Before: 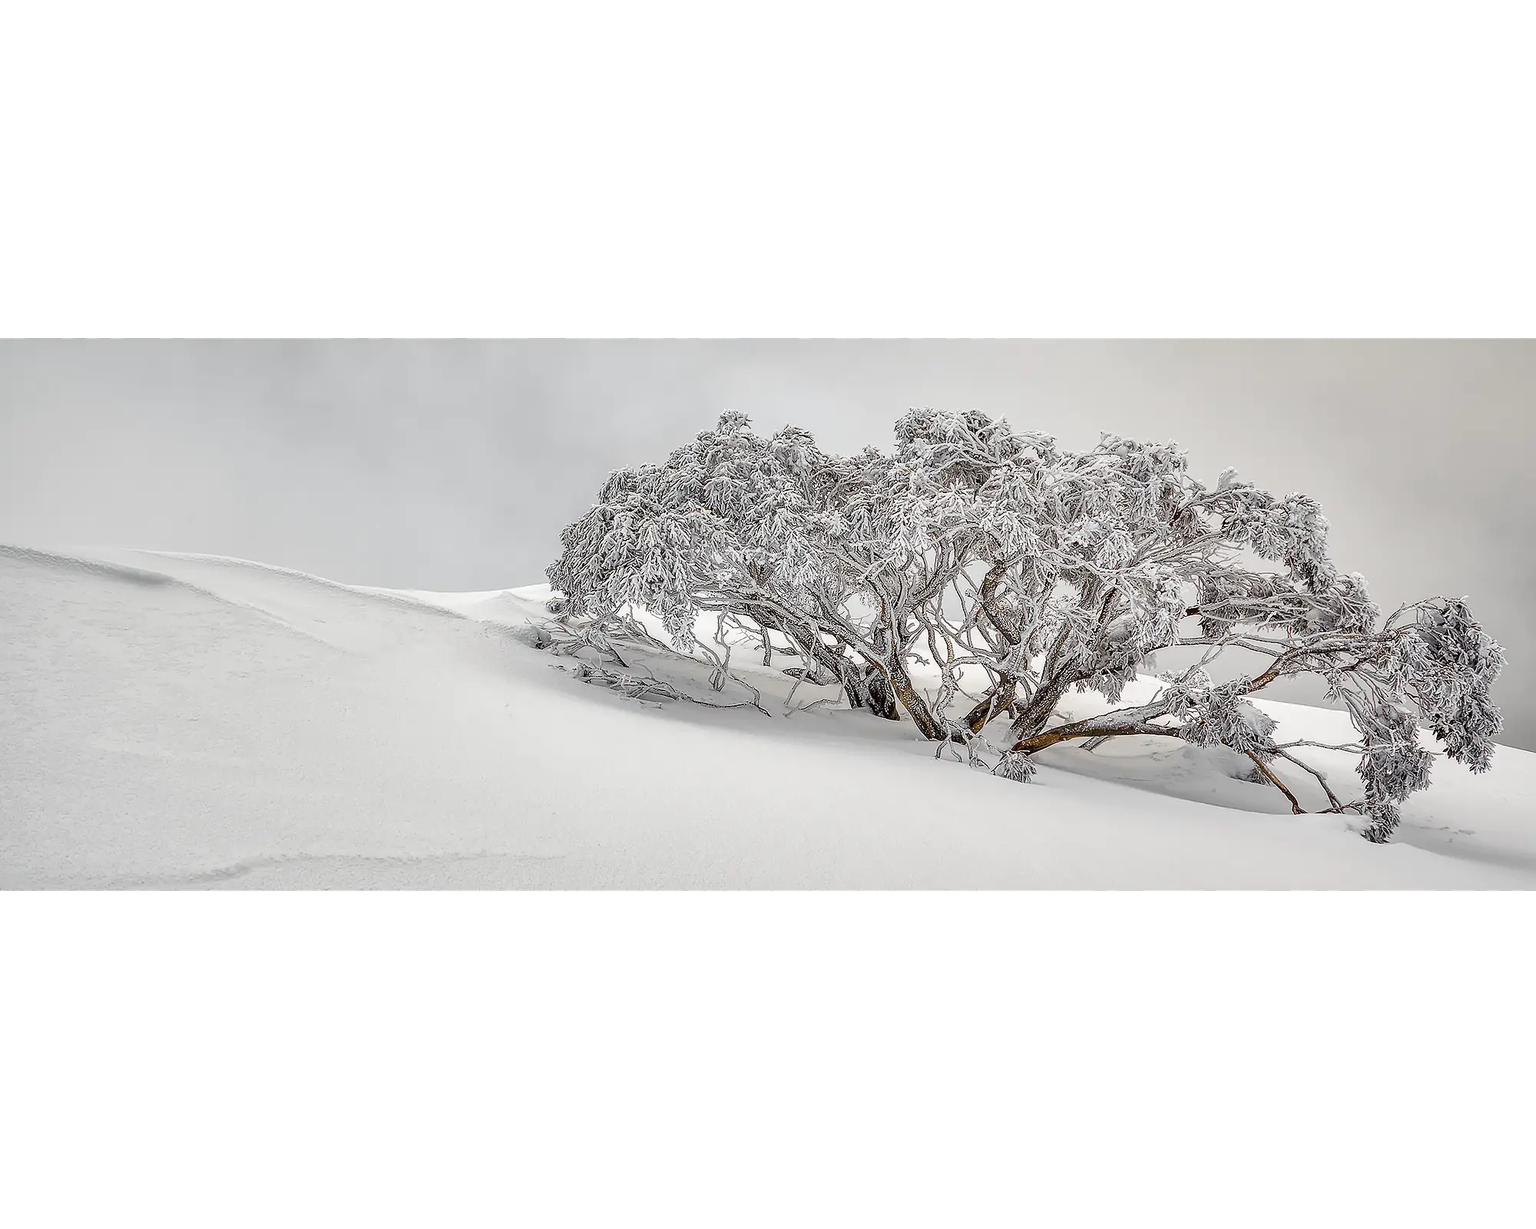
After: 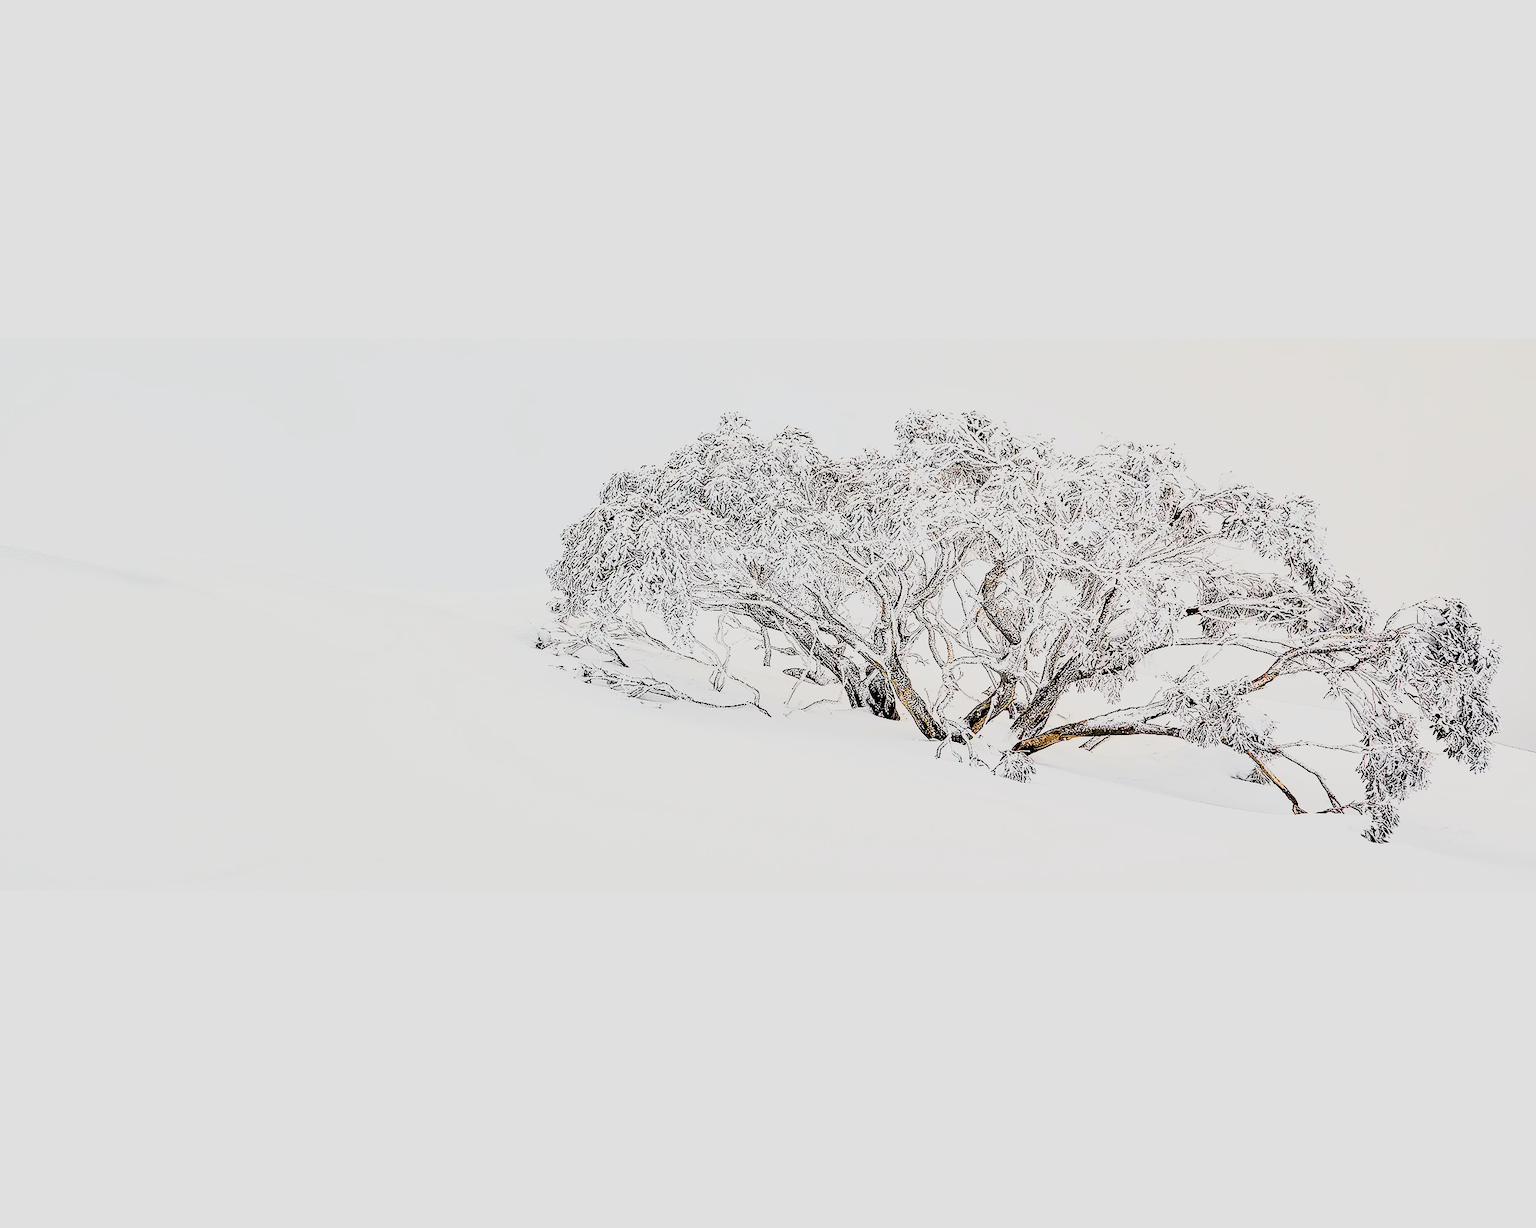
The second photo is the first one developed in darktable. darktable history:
exposure: exposure 0.564 EV, compensate highlight preservation false
filmic rgb: black relative exposure -7.65 EV, hardness 4.02, contrast 1.1, highlights saturation mix -30%
rgb curve: curves: ch0 [(0, 0) (0.21, 0.15) (0.24, 0.21) (0.5, 0.75) (0.75, 0.96) (0.89, 0.99) (1, 1)]; ch1 [(0, 0.02) (0.21, 0.13) (0.25, 0.2) (0.5, 0.67) (0.75, 0.9) (0.89, 0.97) (1, 1)]; ch2 [(0, 0.02) (0.21, 0.13) (0.25, 0.2) (0.5, 0.67) (0.75, 0.9) (0.89, 0.97) (1, 1)], compensate middle gray true
